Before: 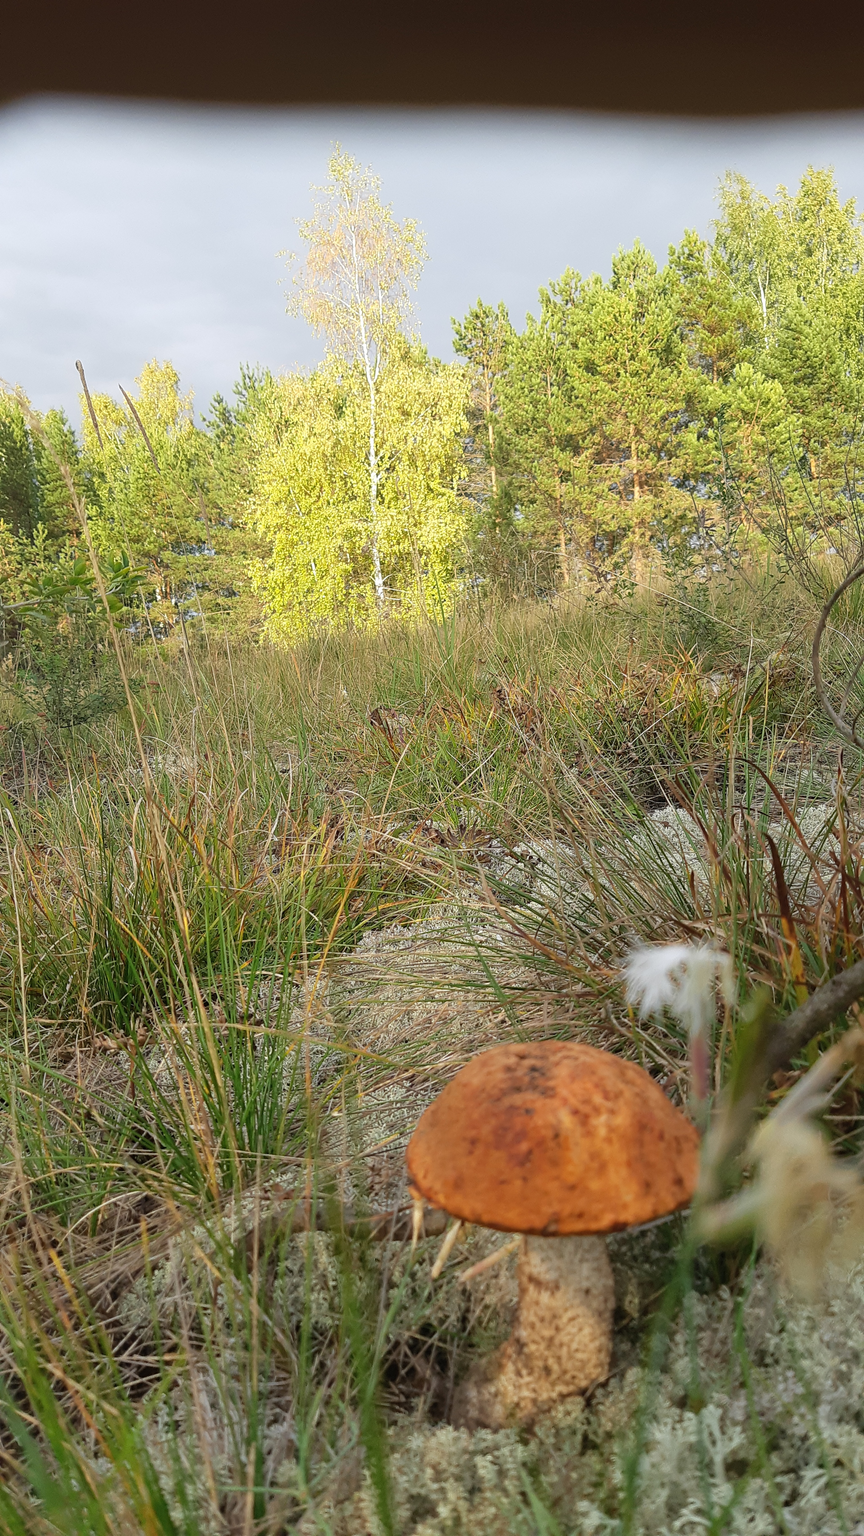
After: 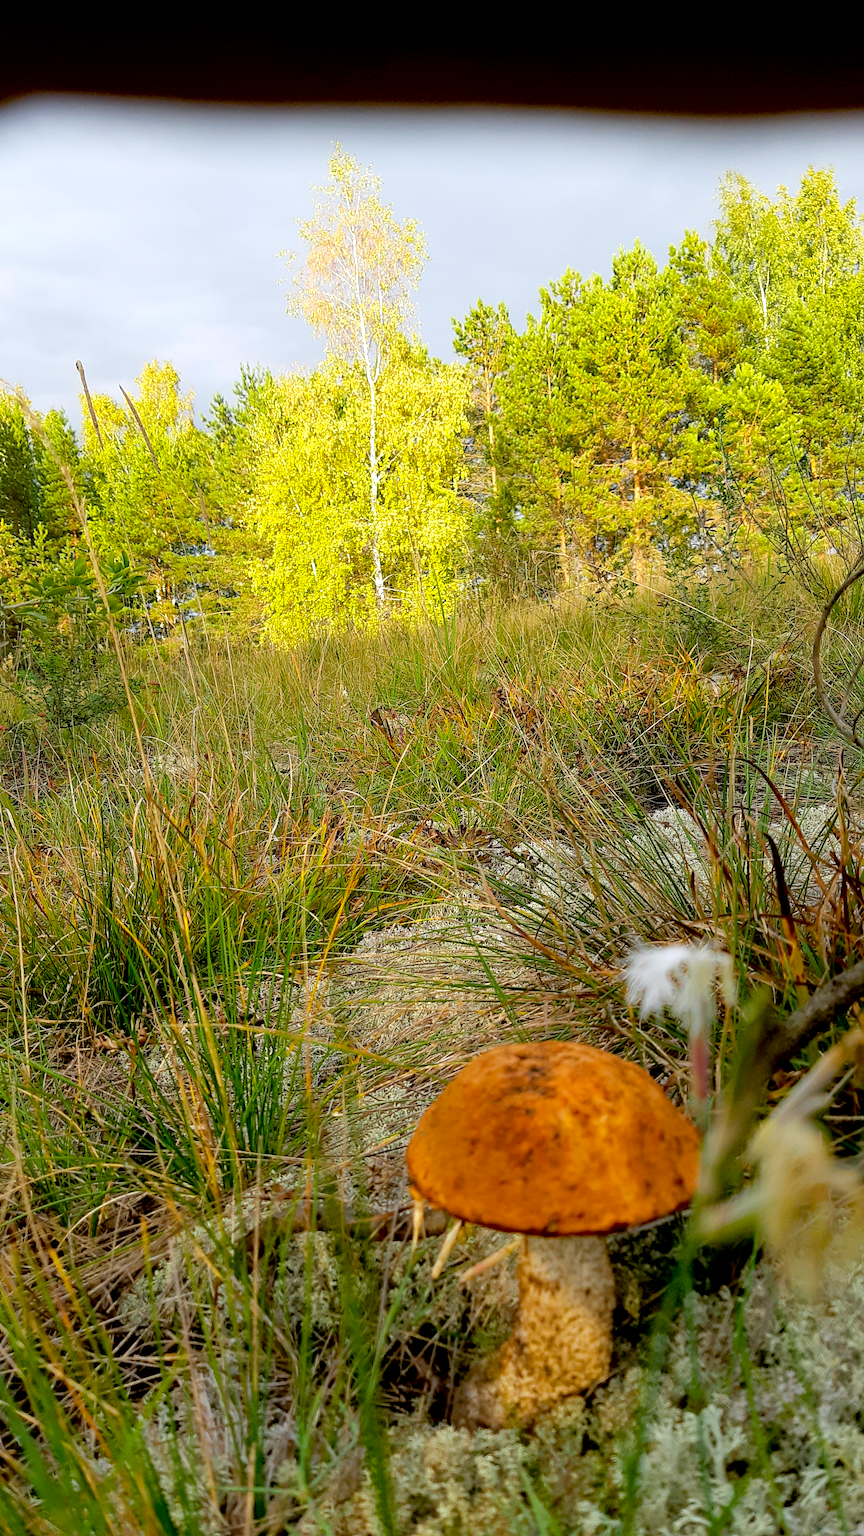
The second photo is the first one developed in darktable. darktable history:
exposure: black level correction 0.026, exposure 0.182 EV, compensate highlight preservation false
color balance rgb: linear chroma grading › global chroma 15.363%, perceptual saturation grading › global saturation 16.651%
tone equalizer: edges refinement/feathering 500, mask exposure compensation -1.57 EV, preserve details no
